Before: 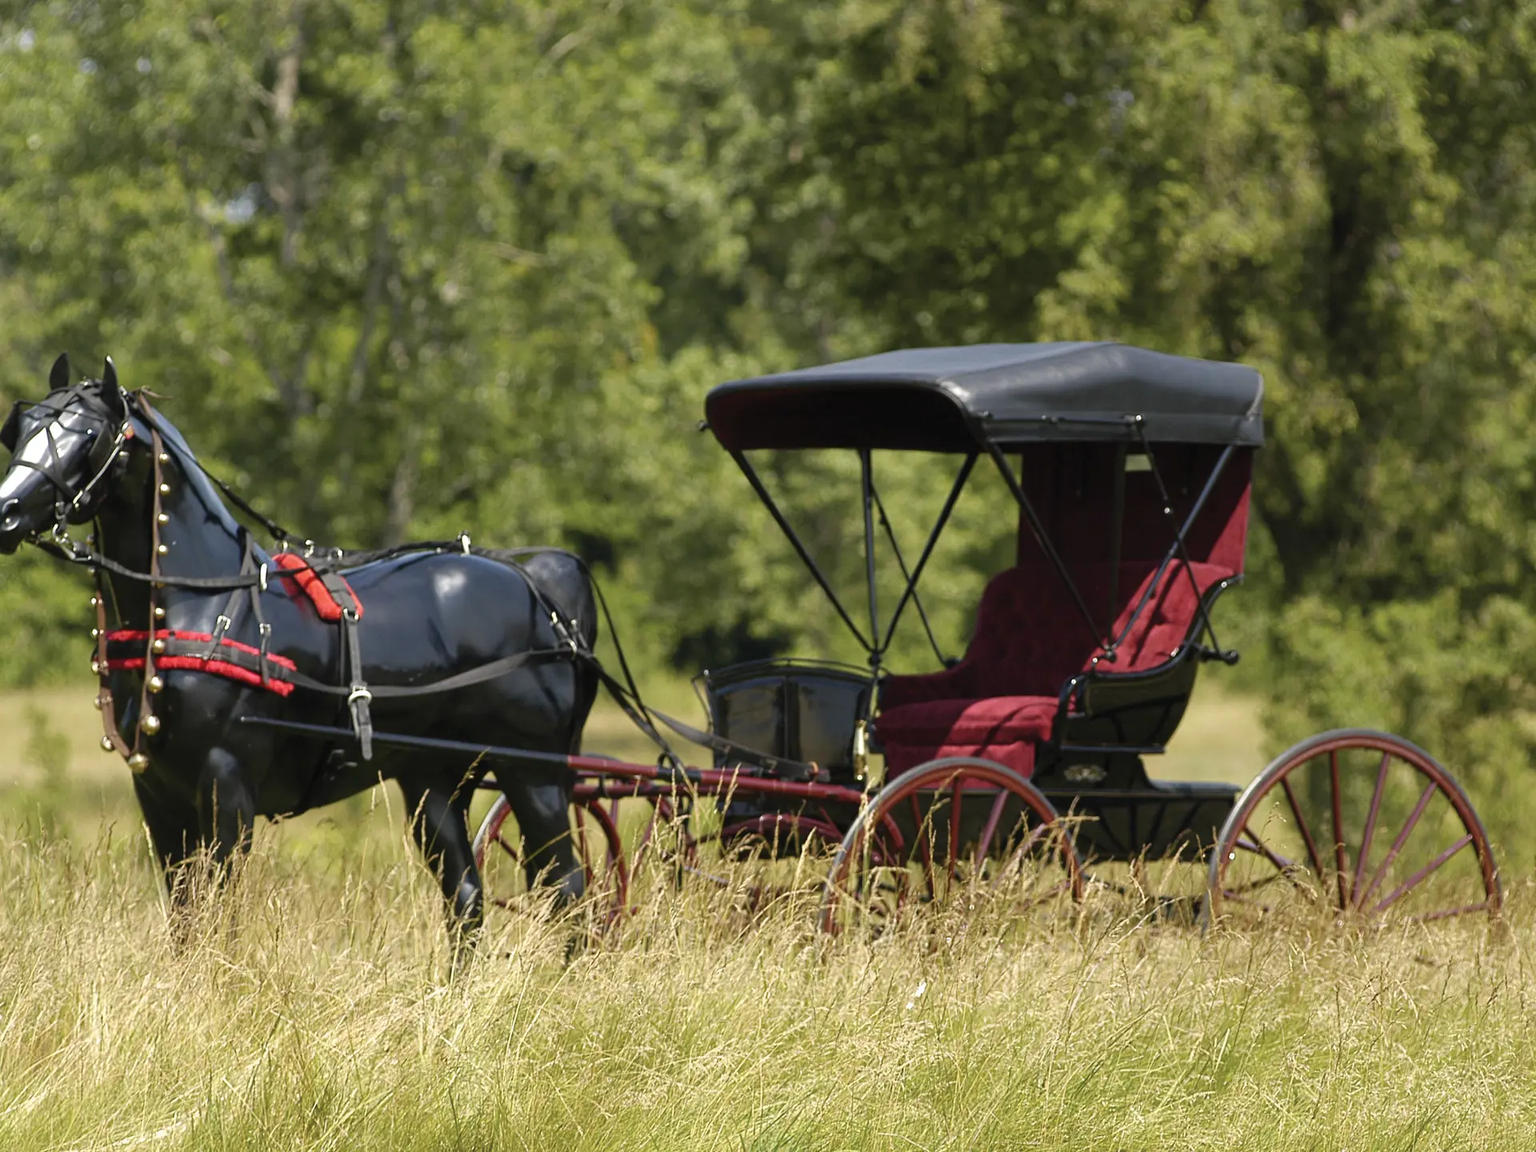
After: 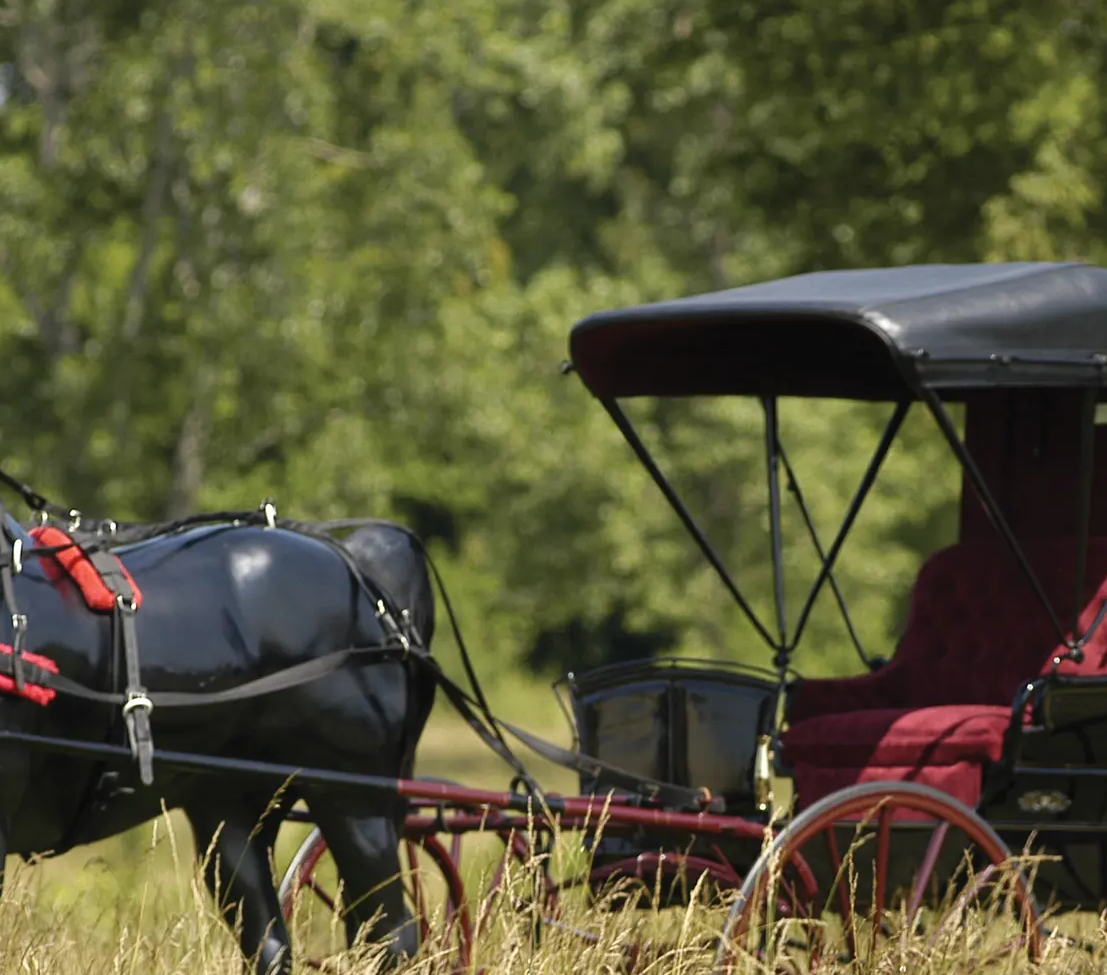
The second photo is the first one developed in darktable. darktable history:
crop: left 16.253%, top 11.499%, right 26.089%, bottom 20.781%
